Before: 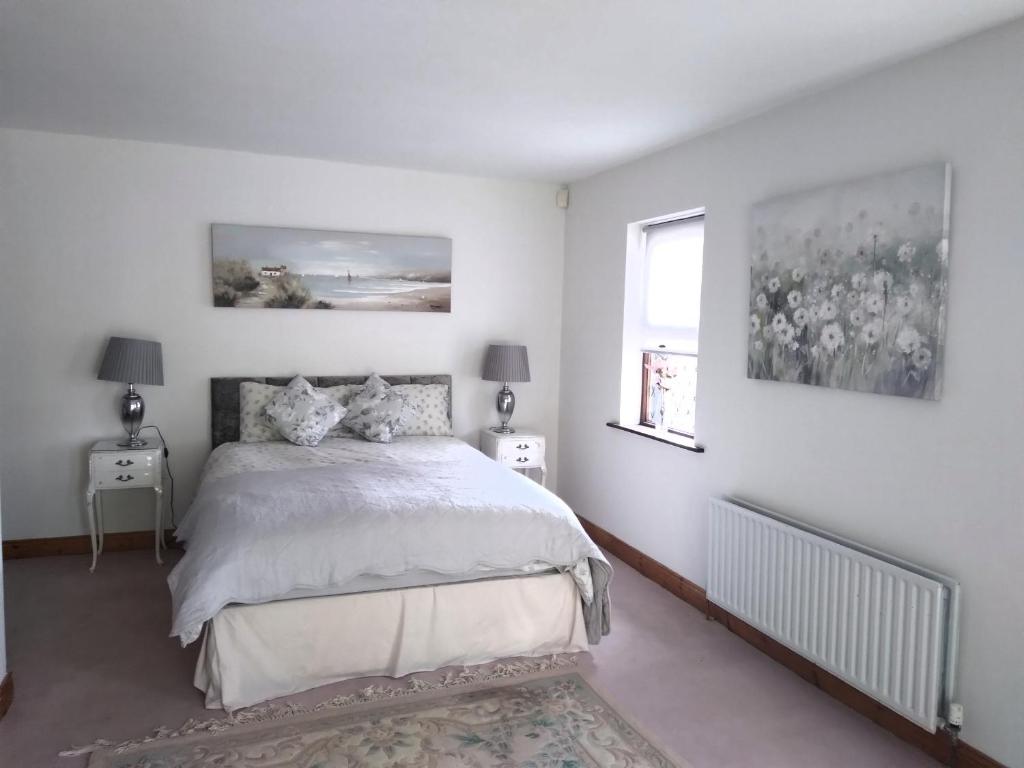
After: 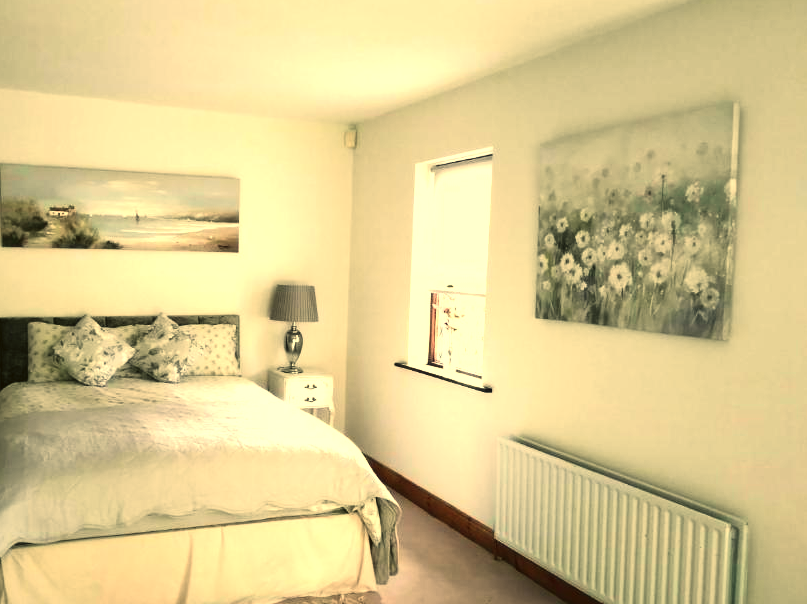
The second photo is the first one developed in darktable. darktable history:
crop and rotate: left 20.74%, top 7.912%, right 0.375%, bottom 13.378%
color balance: mode lift, gamma, gain (sRGB), lift [1.014, 0.966, 0.918, 0.87], gamma [0.86, 0.734, 0.918, 0.976], gain [1.063, 1.13, 1.063, 0.86]
exposure: exposure 0.2 EV, compensate highlight preservation false
tone curve: curves: ch0 [(0, 0.028) (0.138, 0.156) (0.468, 0.516) (0.754, 0.823) (1, 1)], color space Lab, linked channels, preserve colors none
white balance: red 1.029, blue 0.92
